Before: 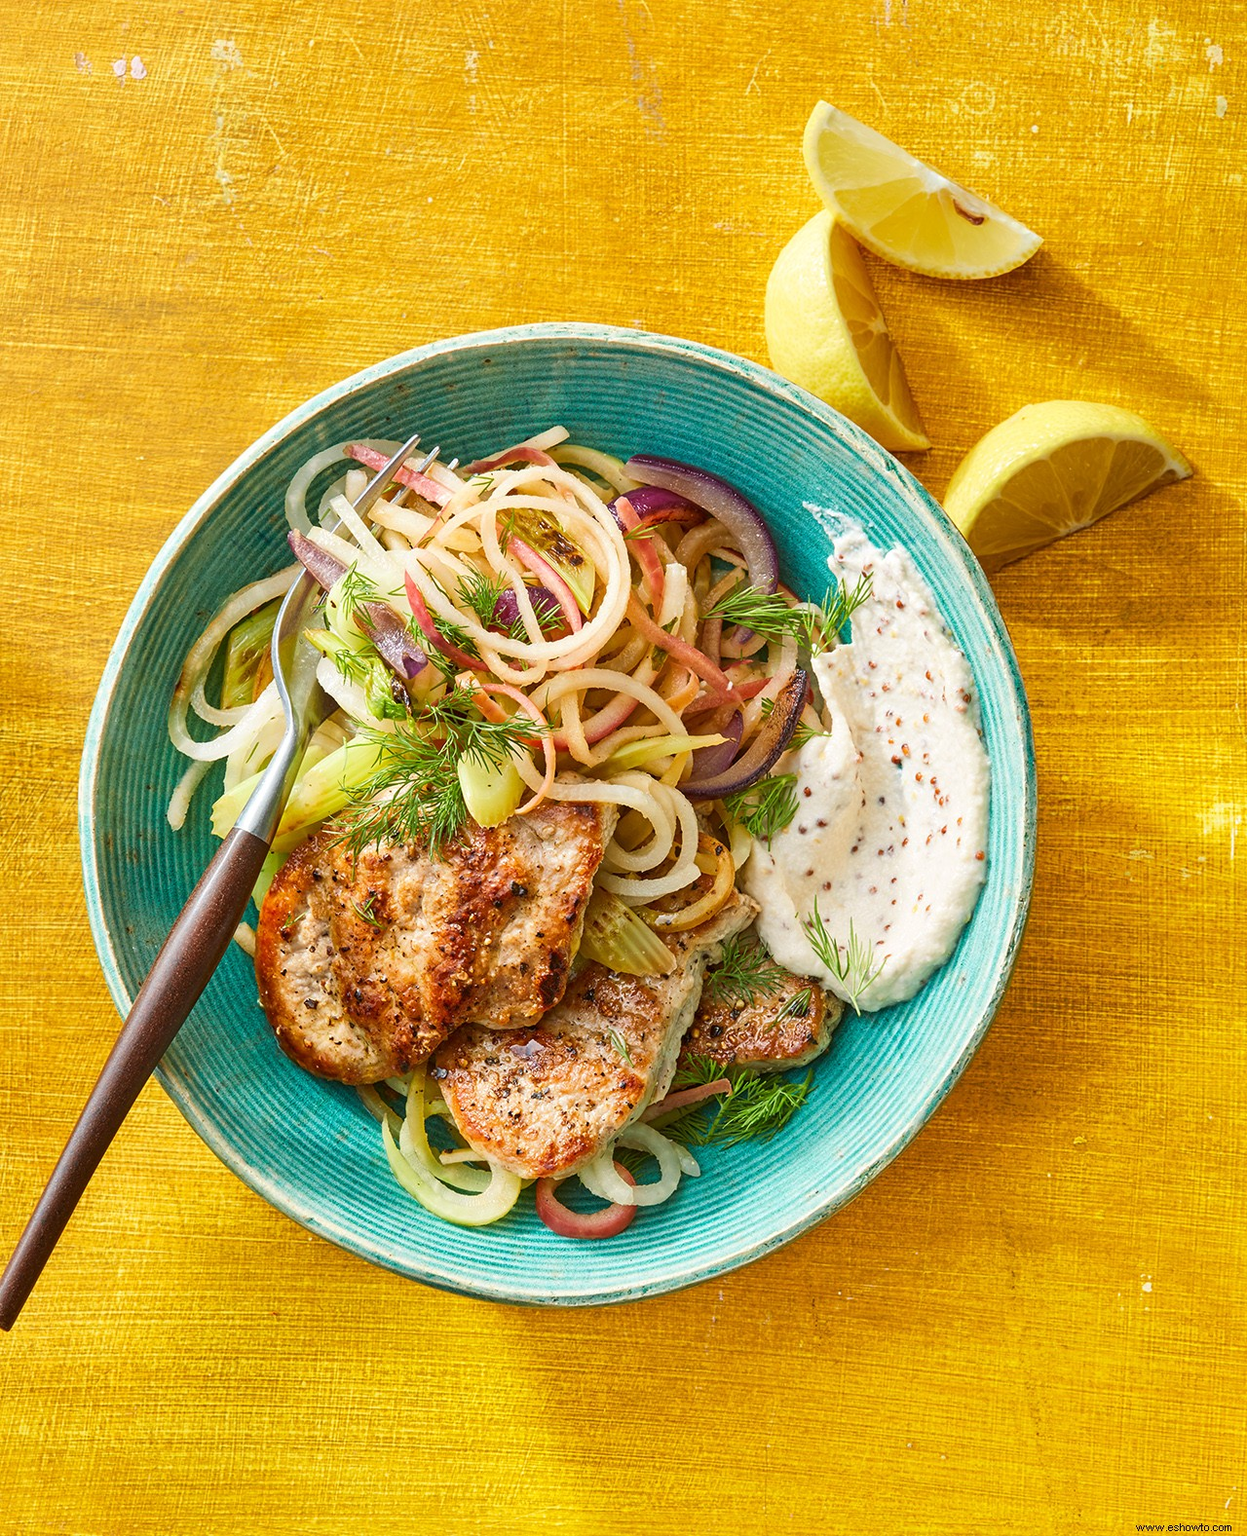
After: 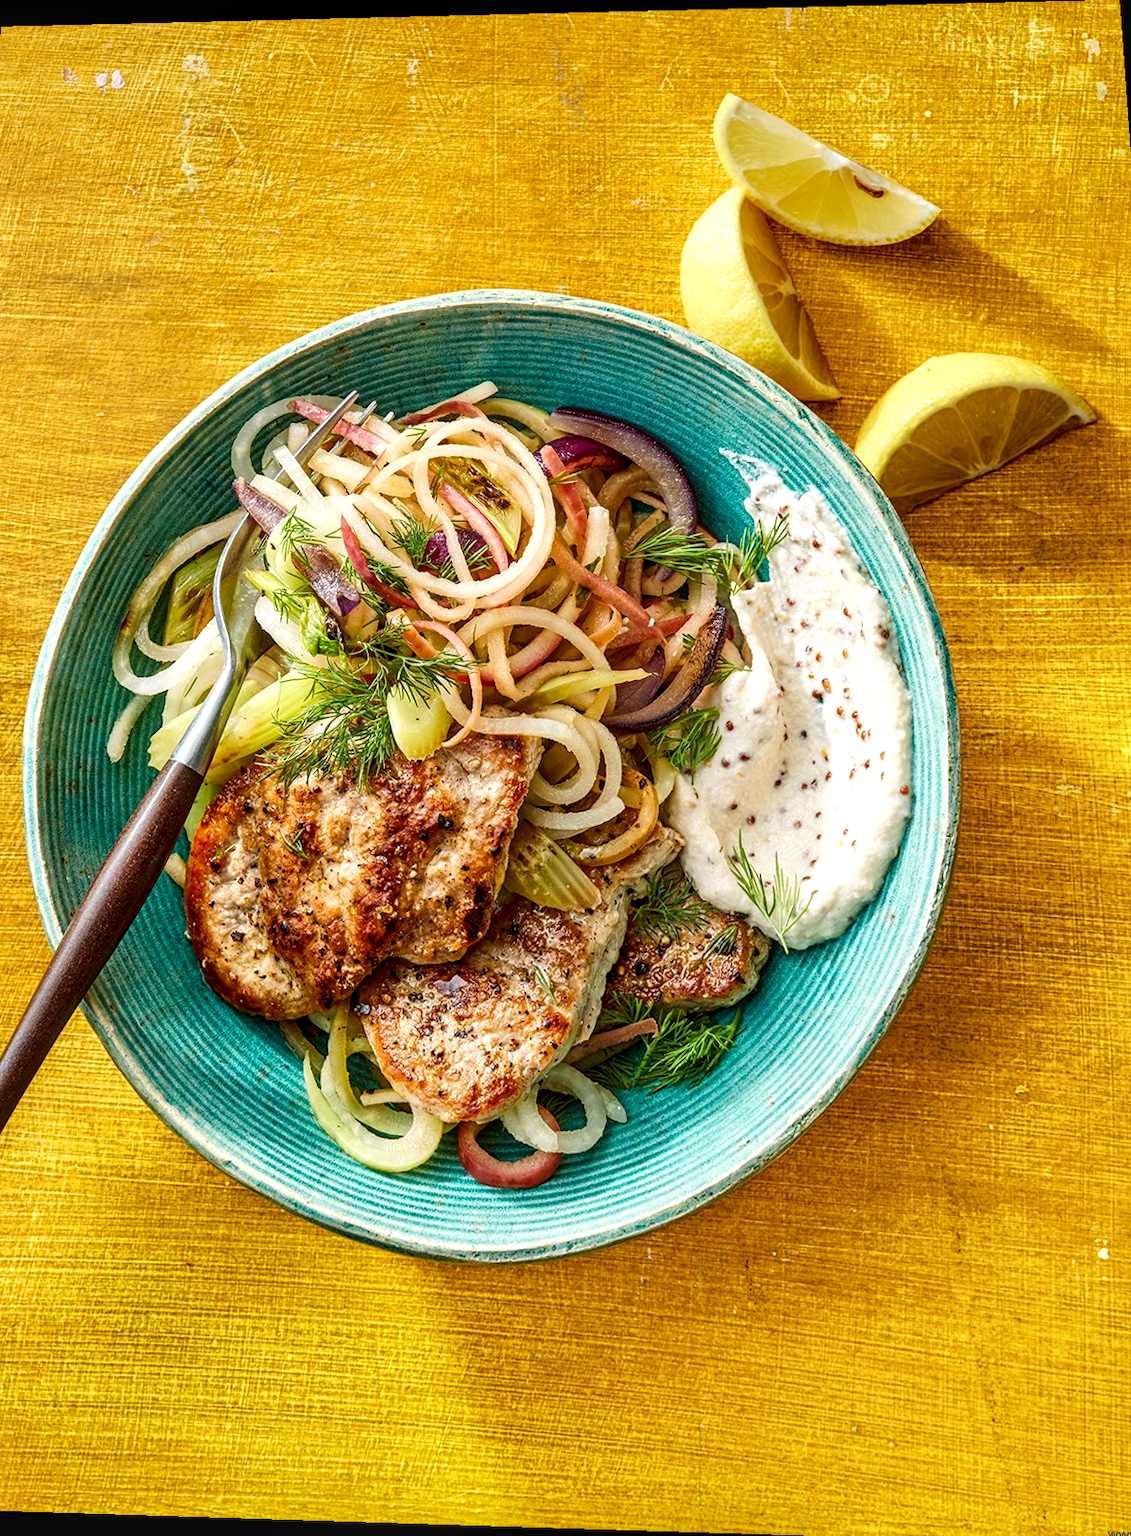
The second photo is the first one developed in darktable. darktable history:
local contrast: detail 154%
crop: left 8.026%, right 7.374%
rotate and perspective: rotation 0.128°, lens shift (vertical) -0.181, lens shift (horizontal) -0.044, shear 0.001, automatic cropping off
